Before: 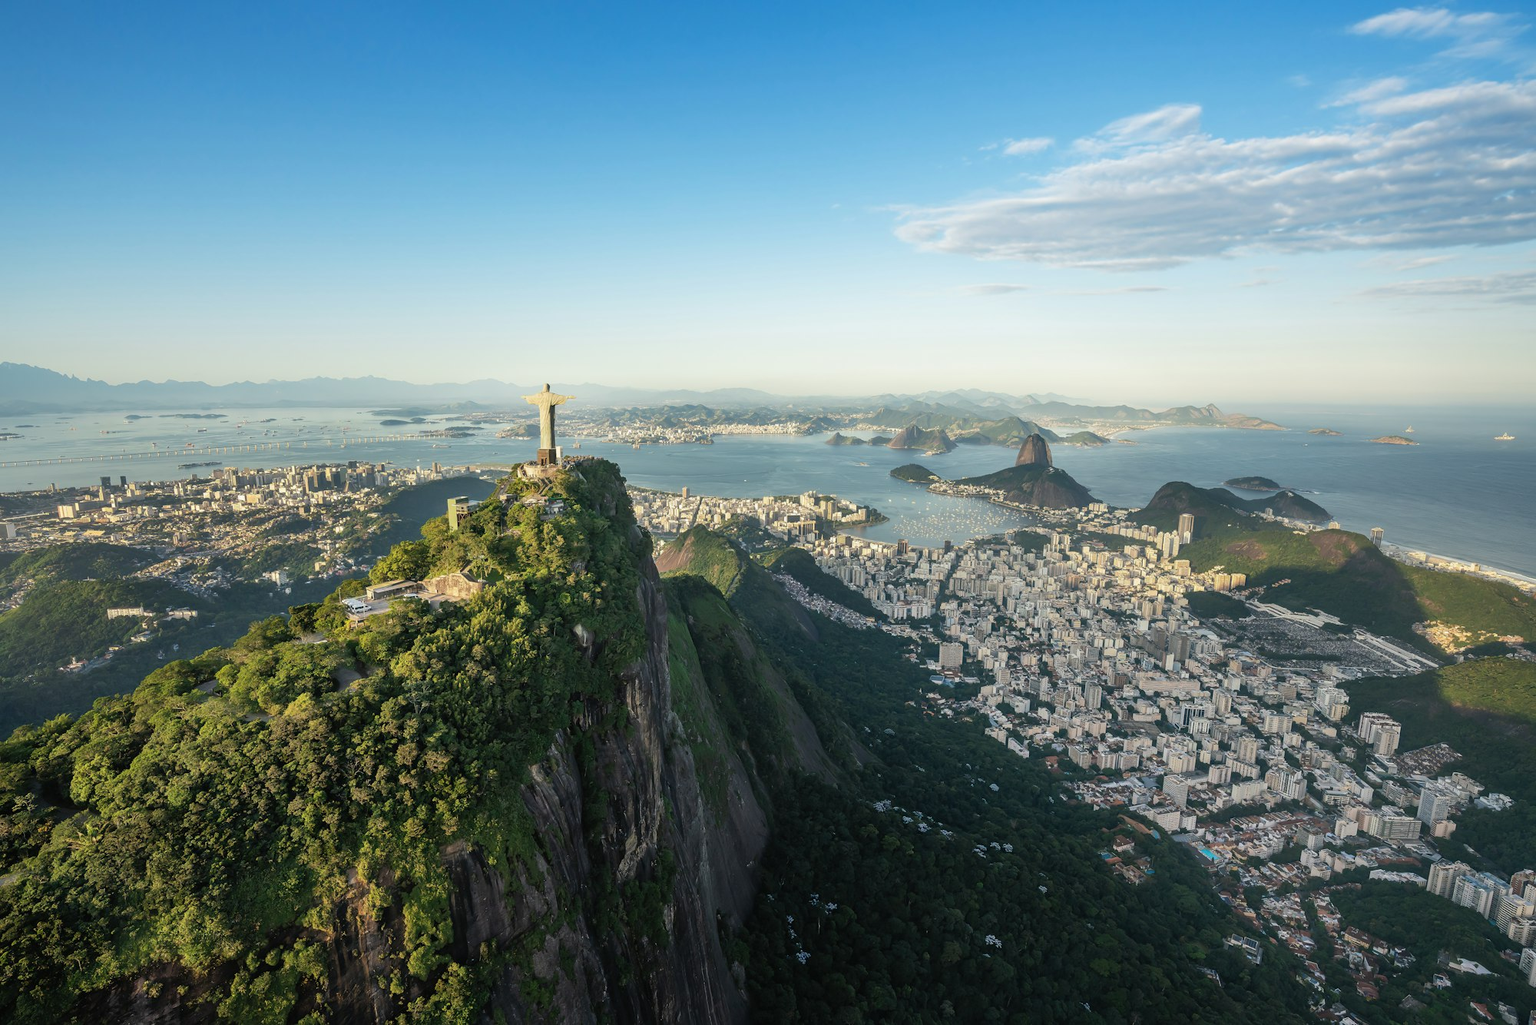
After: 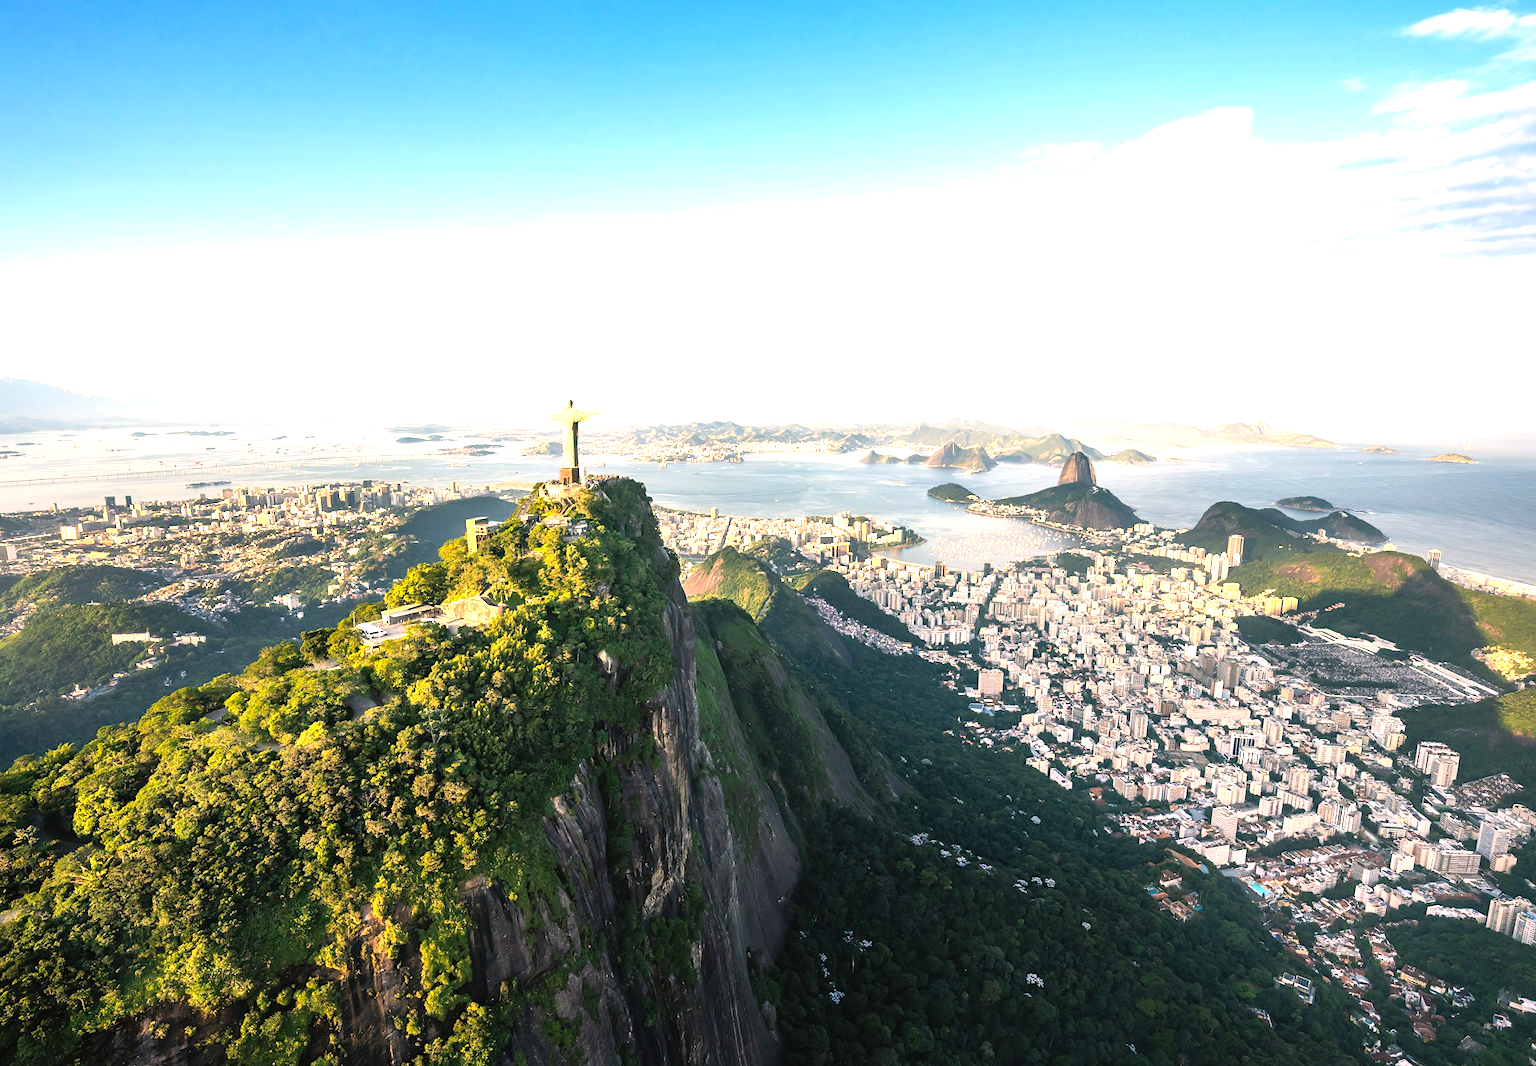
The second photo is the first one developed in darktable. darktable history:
color balance rgb: power › hue 62.86°, highlights gain › chroma 4.646%, highlights gain › hue 30.99°, perceptual saturation grading › global saturation 0.787%, perceptual brilliance grading › global brilliance 30.314%, perceptual brilliance grading › highlights 12.681%, perceptual brilliance grading › mid-tones 24.4%, global vibrance 10.038%
crop: right 3.848%, bottom 0.016%
